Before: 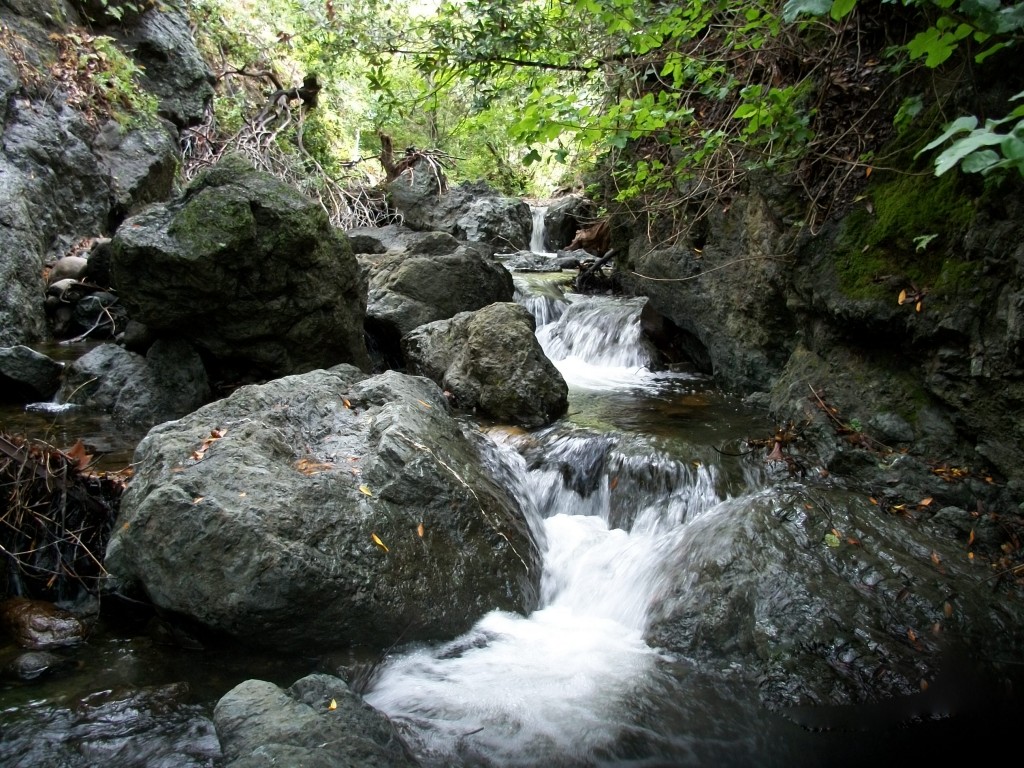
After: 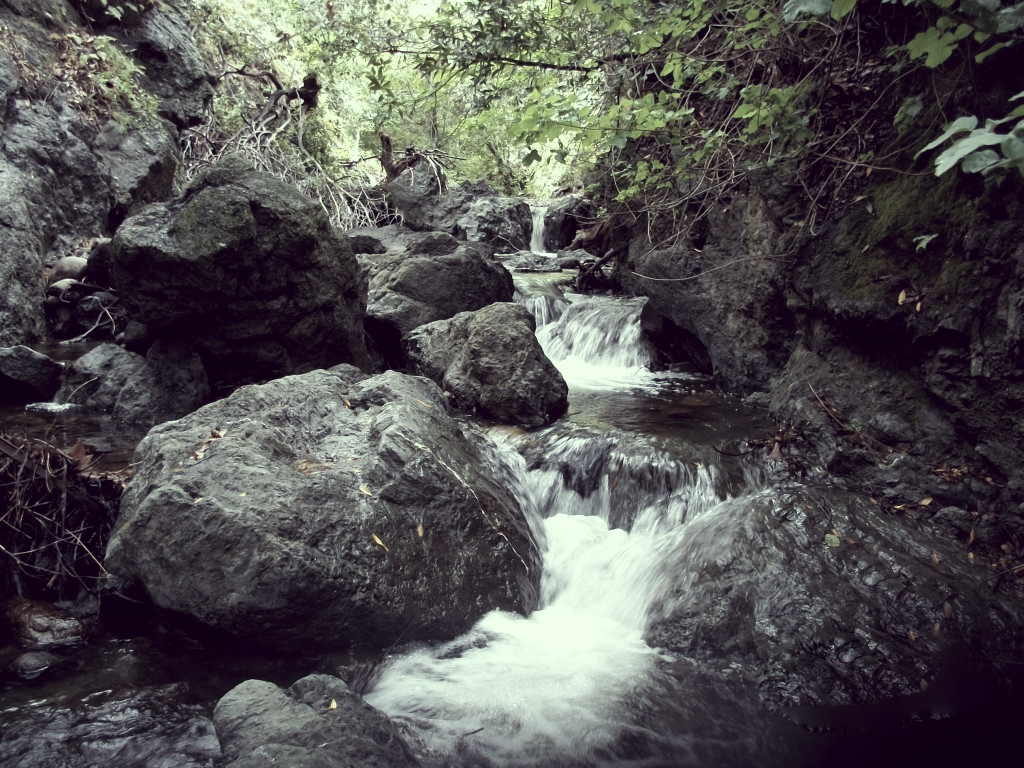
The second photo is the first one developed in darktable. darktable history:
color correction: highlights a* -20.17, highlights b* 20.27, shadows a* 20.03, shadows b* -20.46, saturation 0.43
levels: mode automatic, black 0.023%, white 99.97%, levels [0.062, 0.494, 0.925]
